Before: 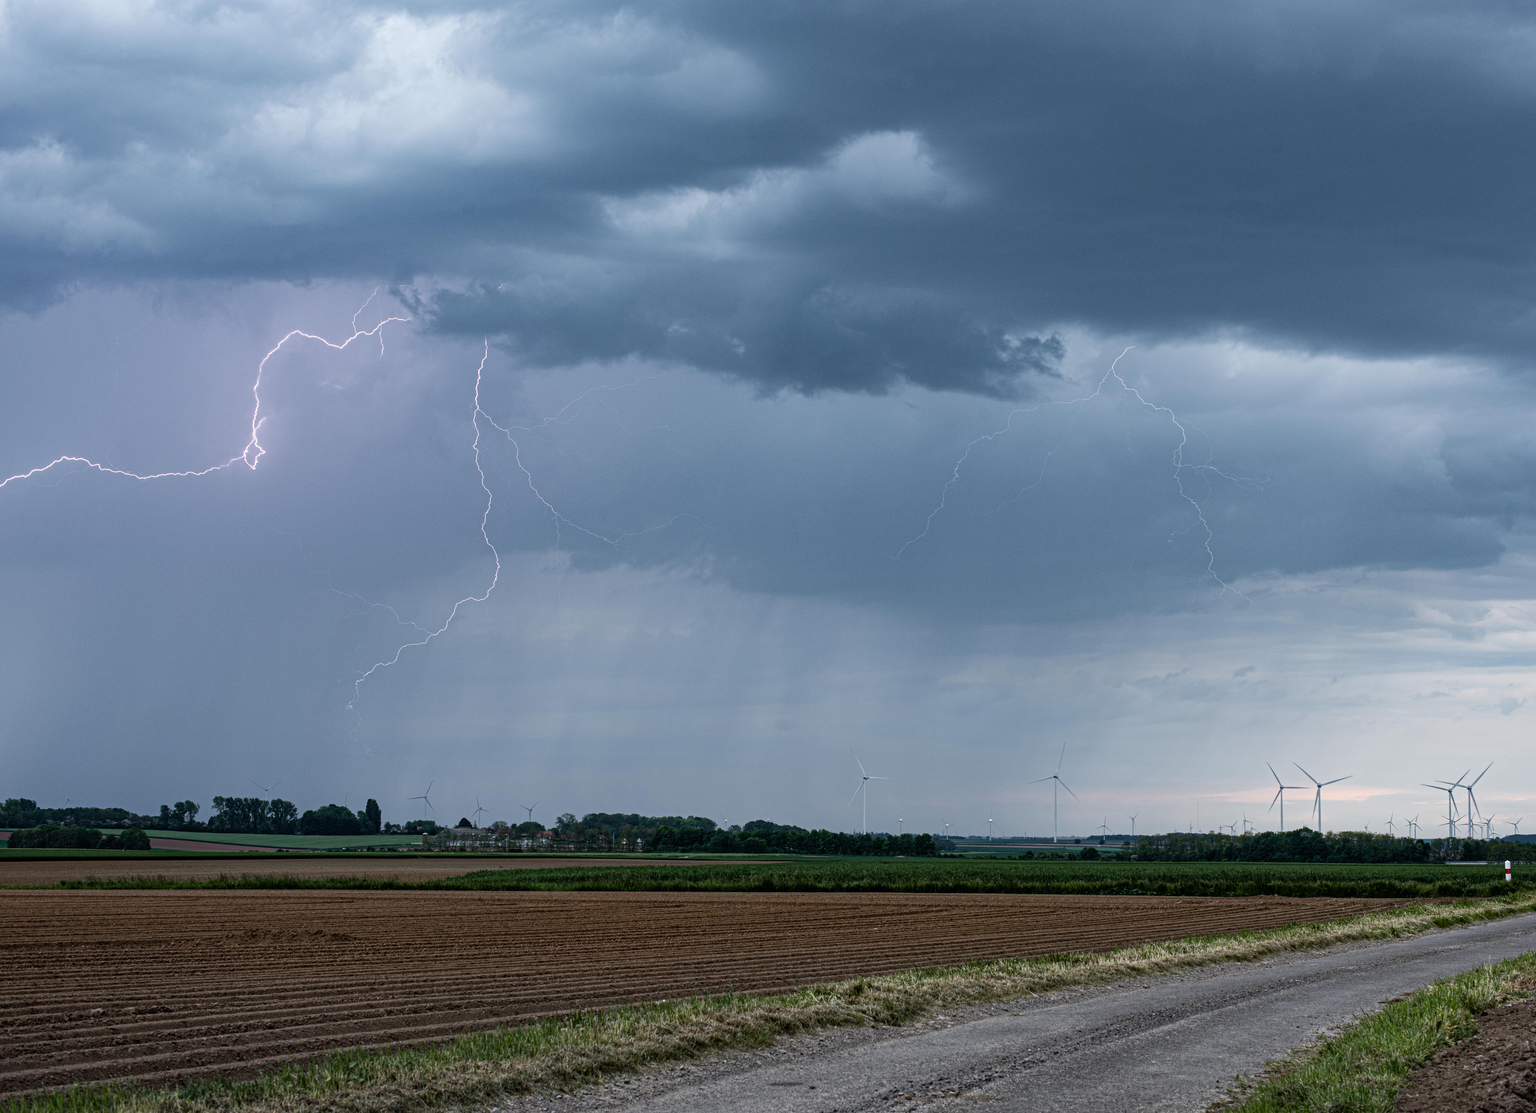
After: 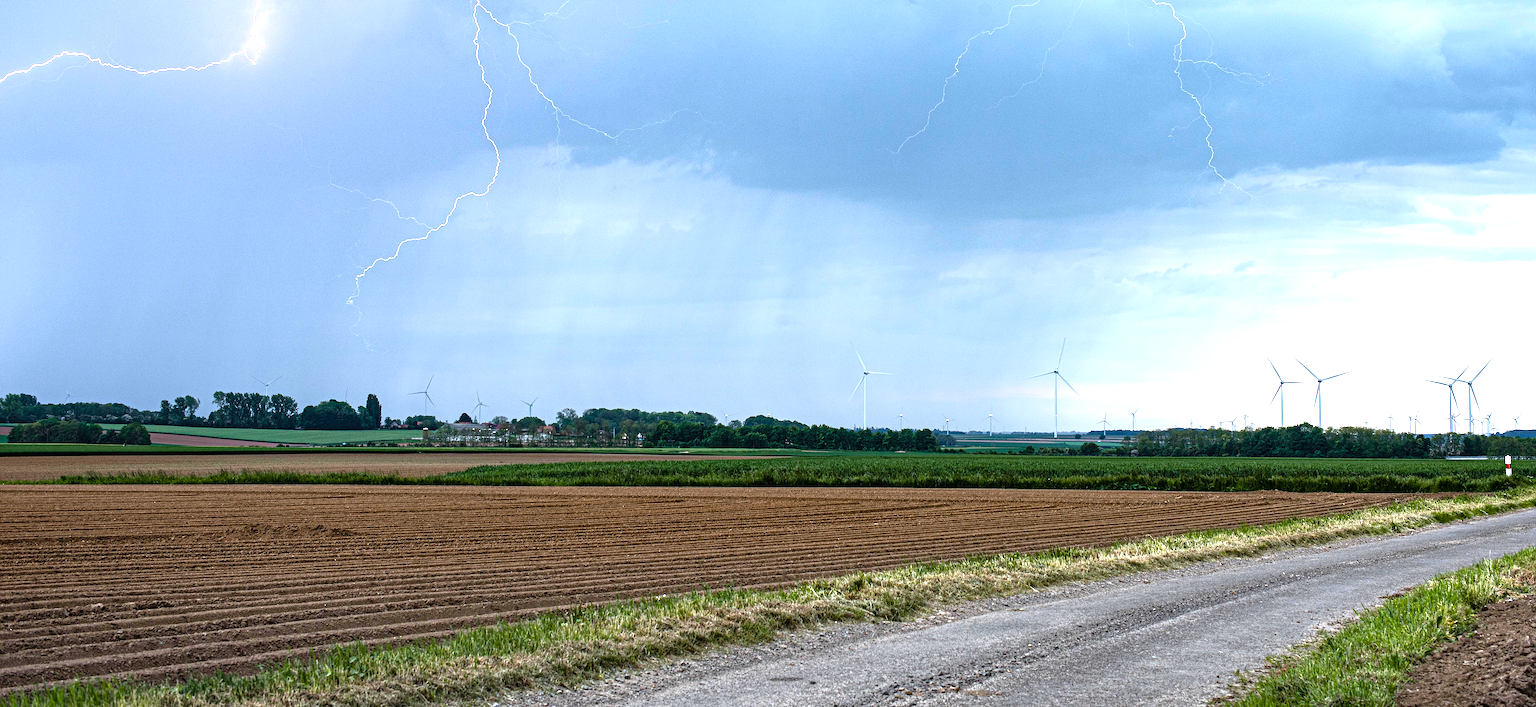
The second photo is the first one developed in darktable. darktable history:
crop and rotate: top 36.435%
sharpen: on, module defaults
exposure: black level correction 0, exposure 1.35 EV, compensate exposure bias true, compensate highlight preservation false
color balance rgb: perceptual saturation grading › global saturation 20%, global vibrance 20%
